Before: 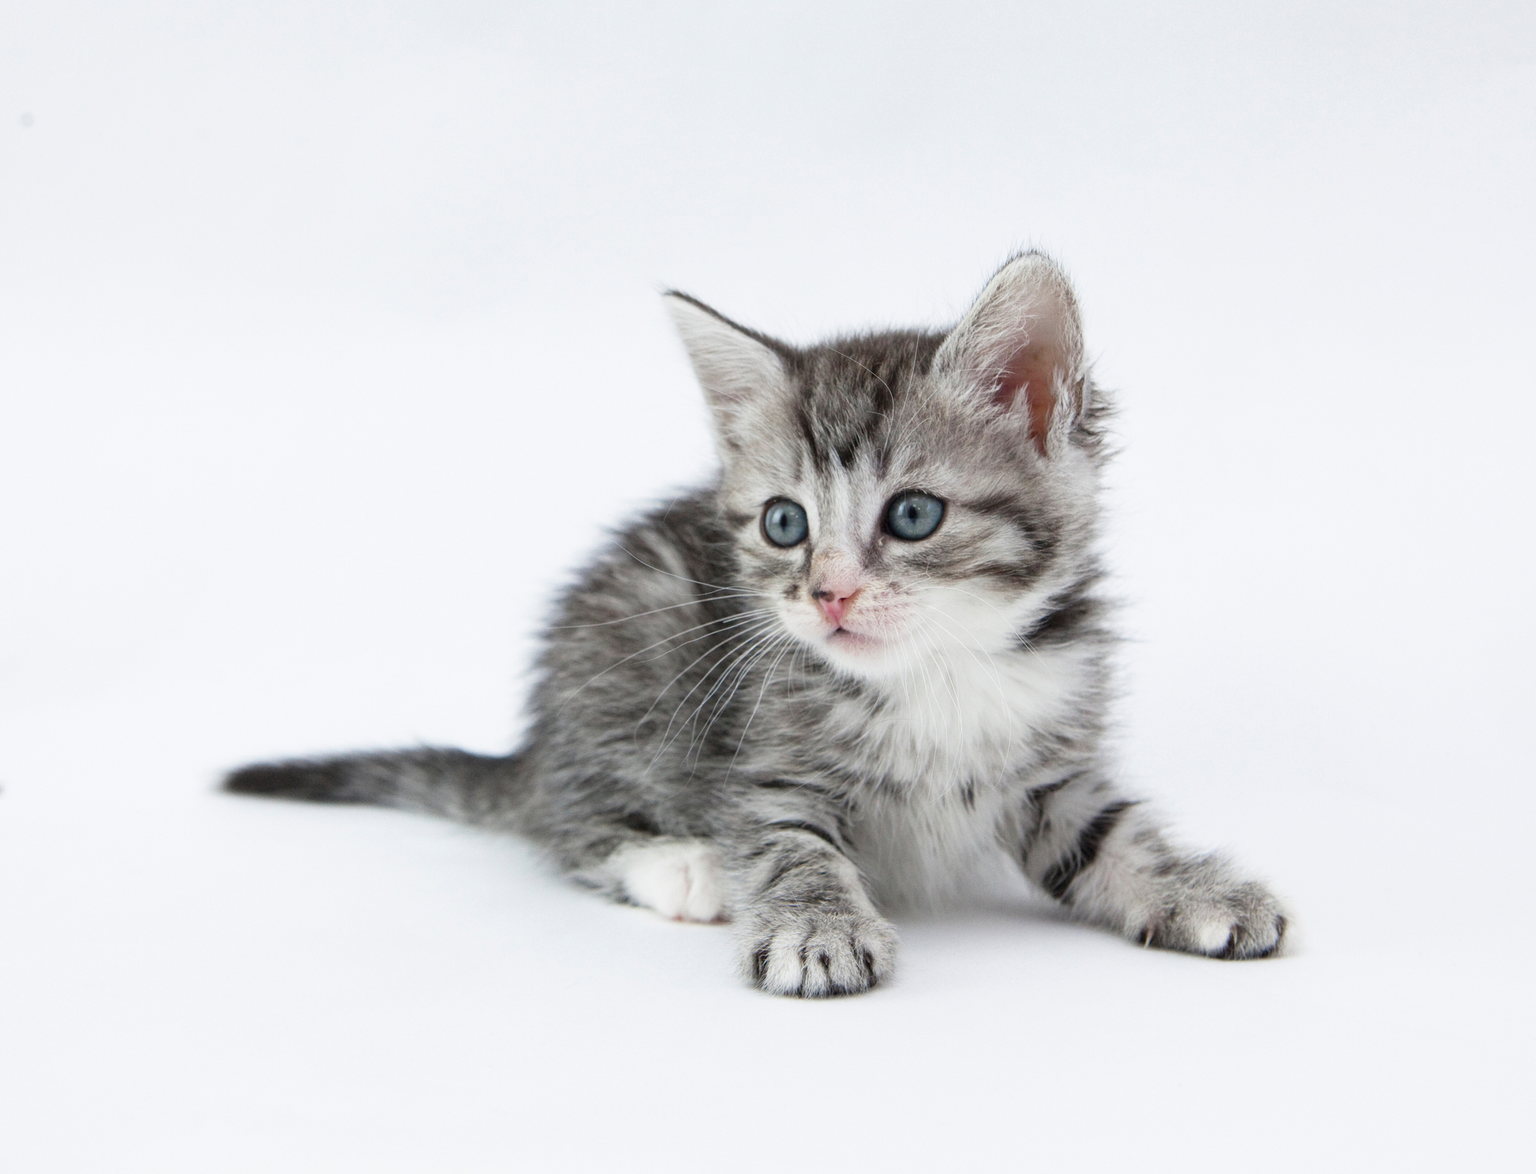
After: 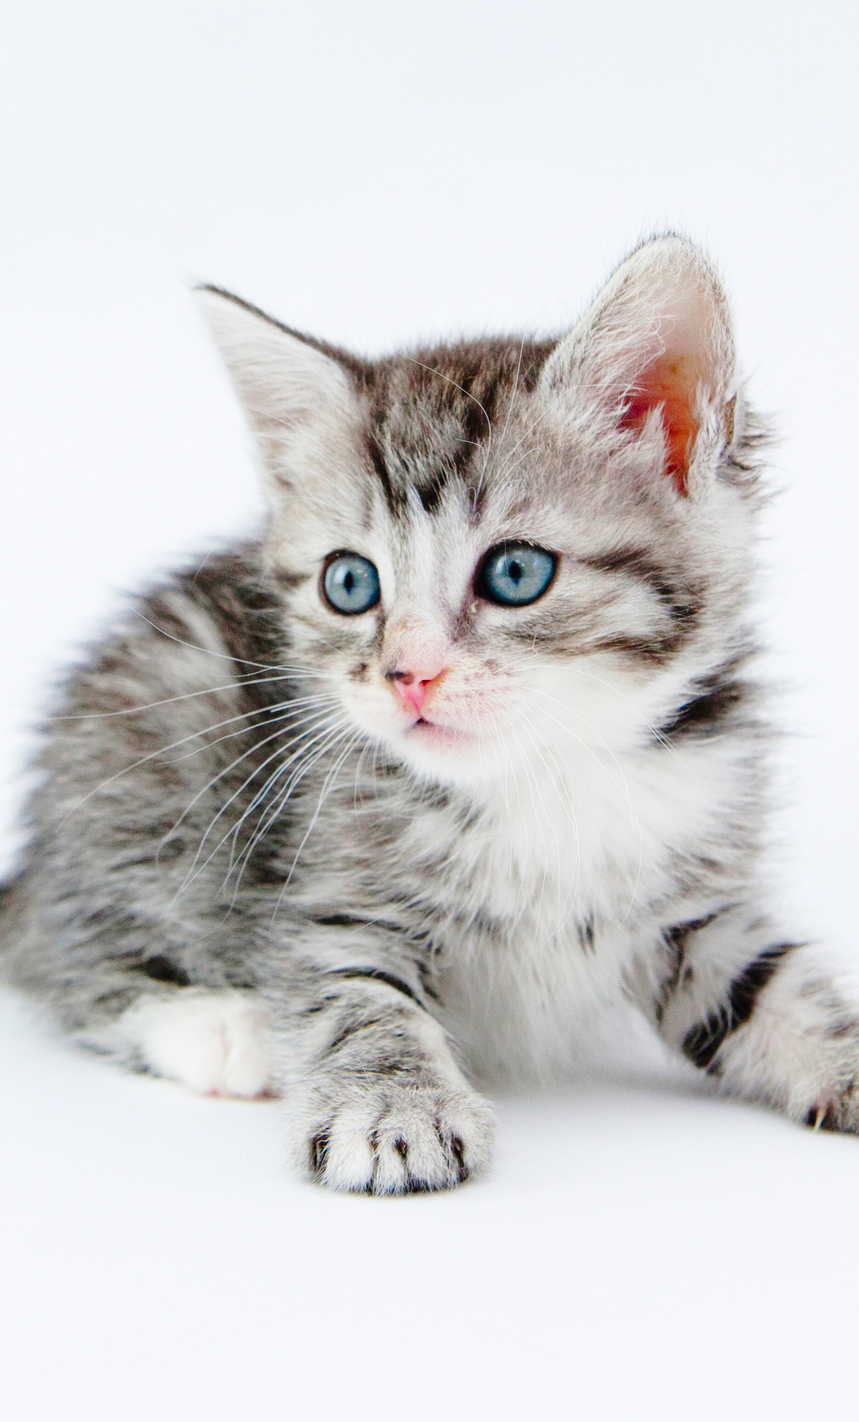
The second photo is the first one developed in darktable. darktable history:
contrast brightness saturation: saturation 0.5
crop: left 33.452%, top 6.025%, right 23.155%
tone curve: curves: ch0 [(0, 0) (0.003, 0.002) (0.011, 0.007) (0.025, 0.014) (0.044, 0.023) (0.069, 0.033) (0.1, 0.052) (0.136, 0.081) (0.177, 0.134) (0.224, 0.205) (0.277, 0.296) (0.335, 0.401) (0.399, 0.501) (0.468, 0.589) (0.543, 0.658) (0.623, 0.738) (0.709, 0.804) (0.801, 0.871) (0.898, 0.93) (1, 1)], preserve colors none
